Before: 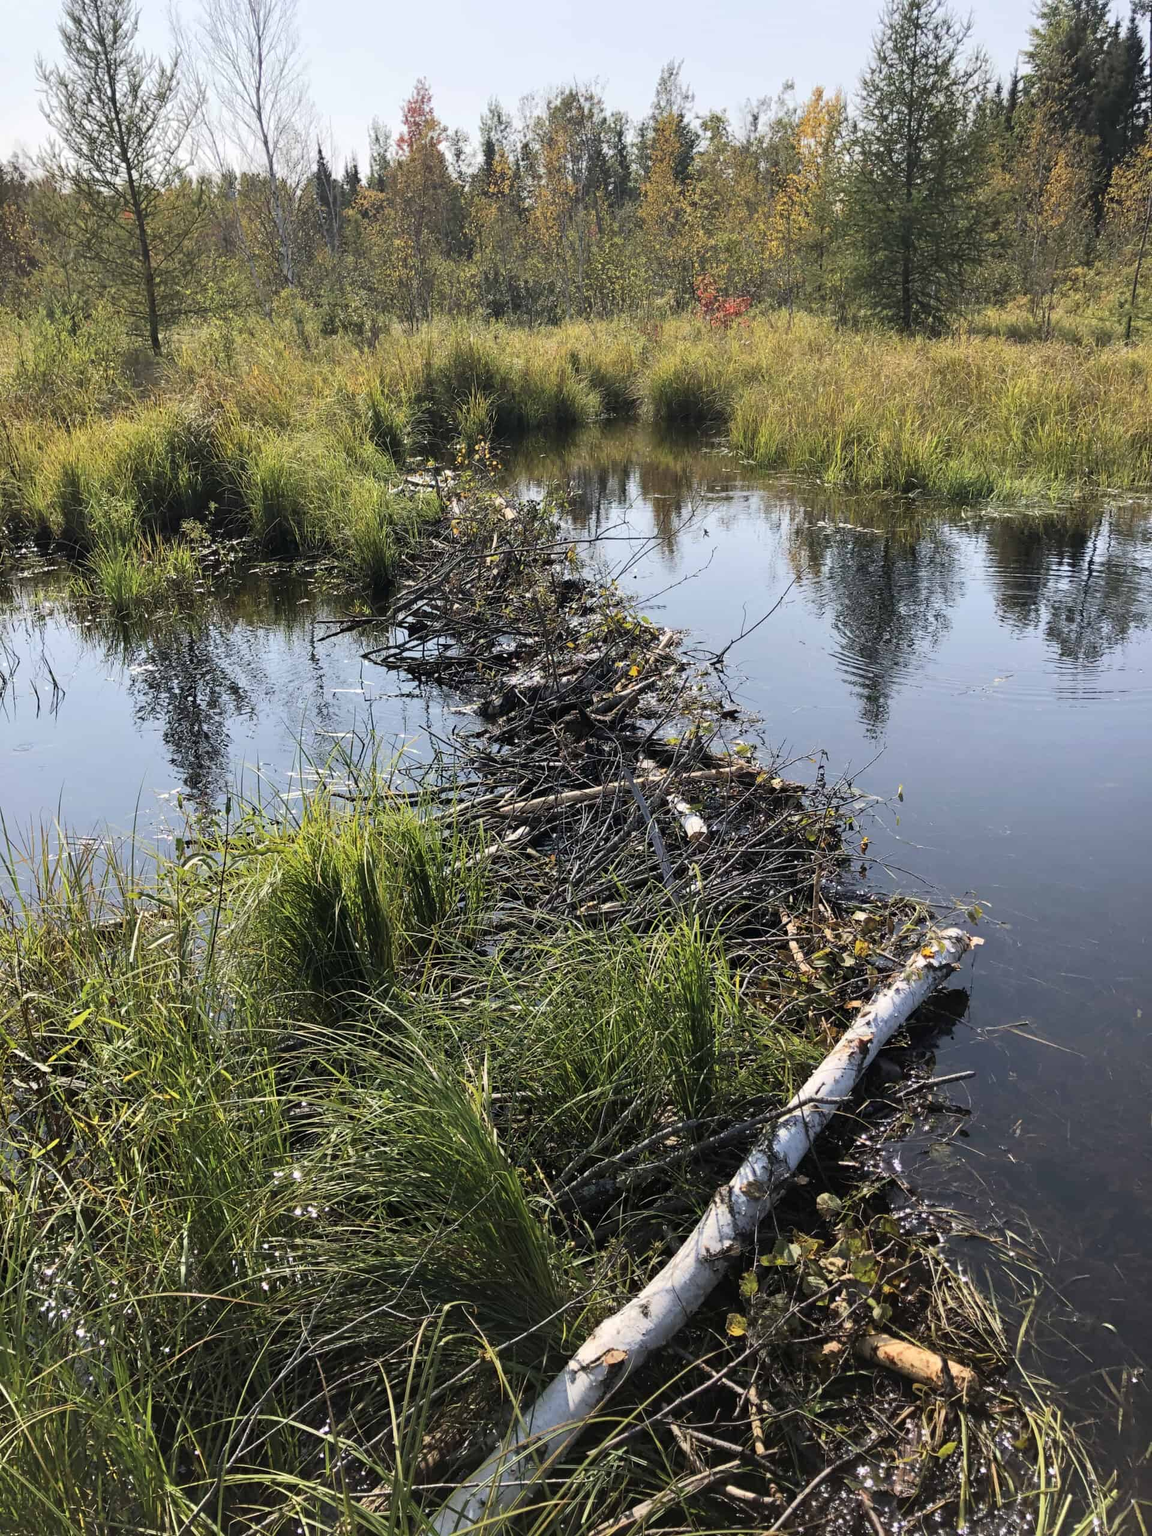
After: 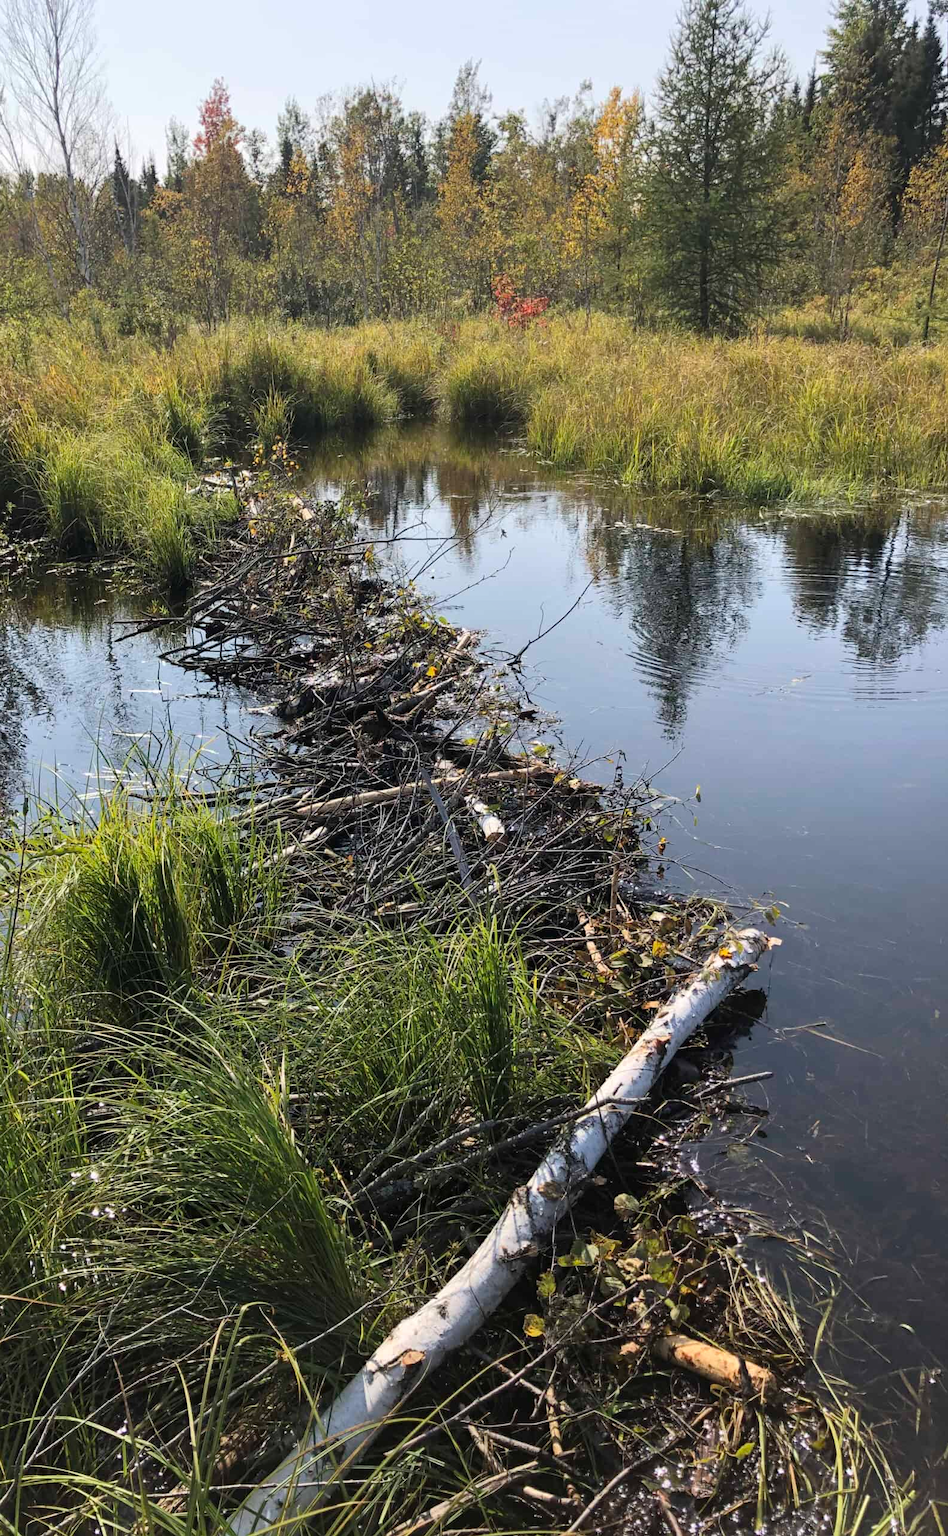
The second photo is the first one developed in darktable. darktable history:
tone equalizer: on, module defaults
crop: left 17.633%, bottom 0.025%
